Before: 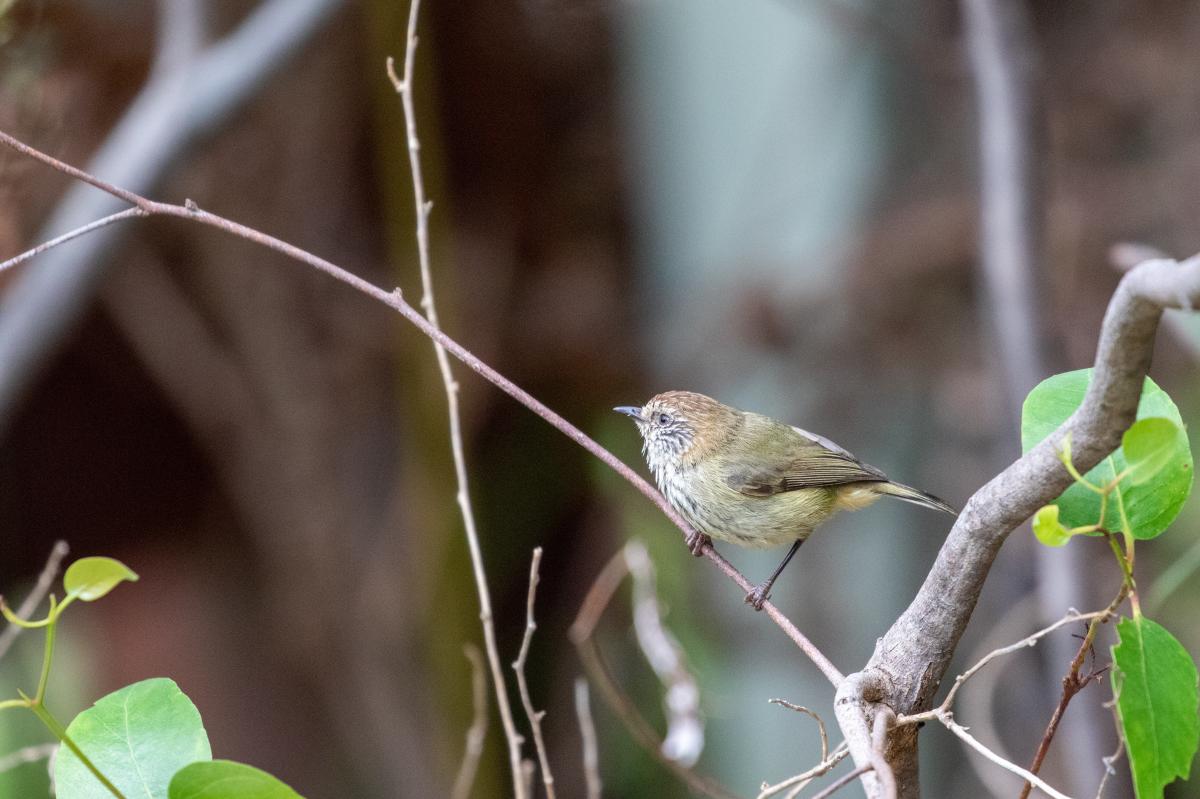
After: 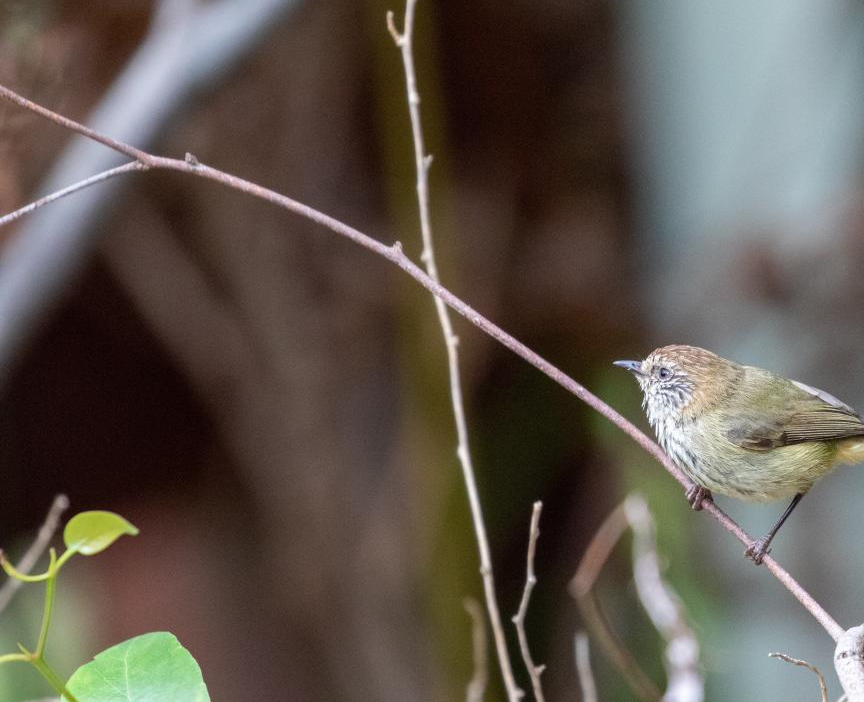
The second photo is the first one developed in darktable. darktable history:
crop: top 5.803%, right 27.864%, bottom 5.804%
color balance: mode lift, gamma, gain (sRGB)
